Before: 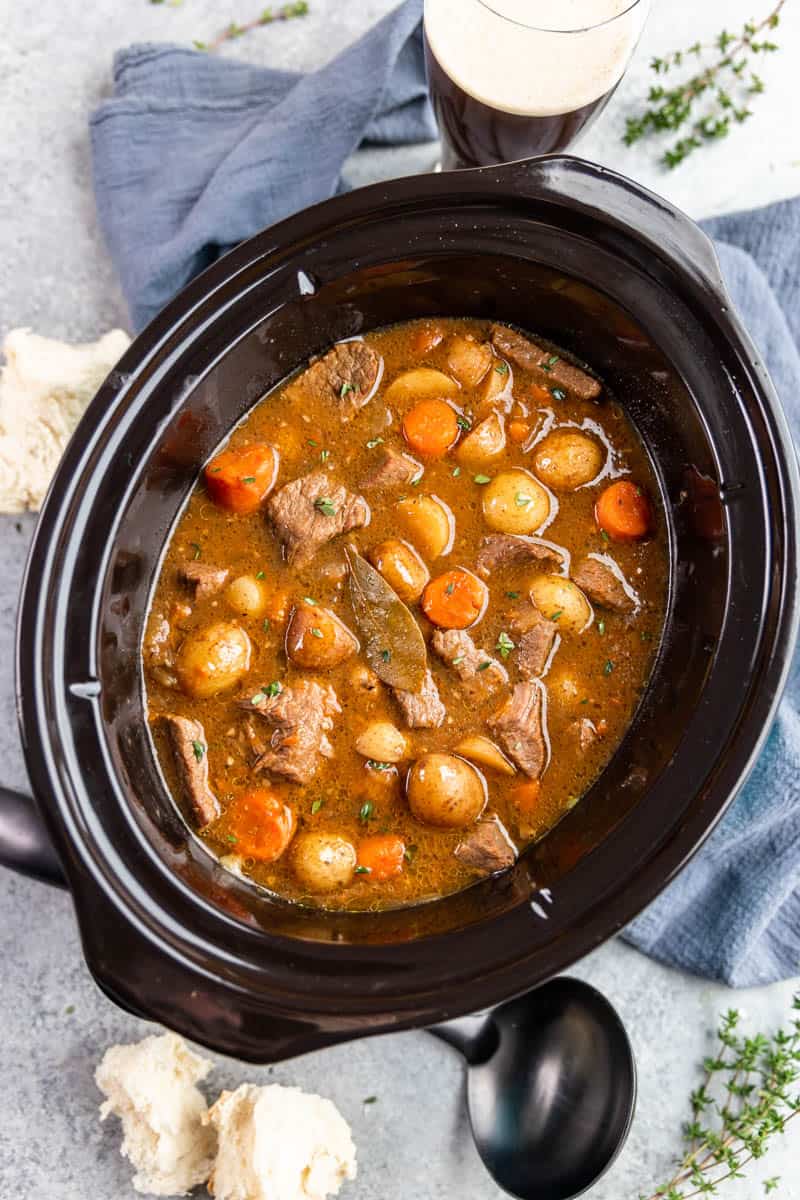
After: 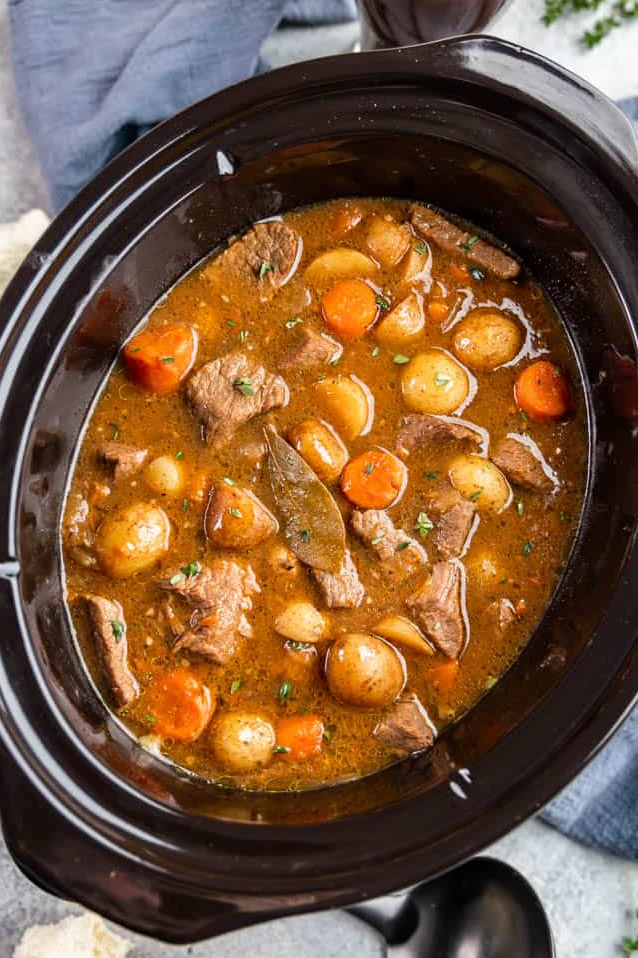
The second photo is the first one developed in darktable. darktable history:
crop and rotate: left 10.189%, top 10.065%, right 9.996%, bottom 10.094%
